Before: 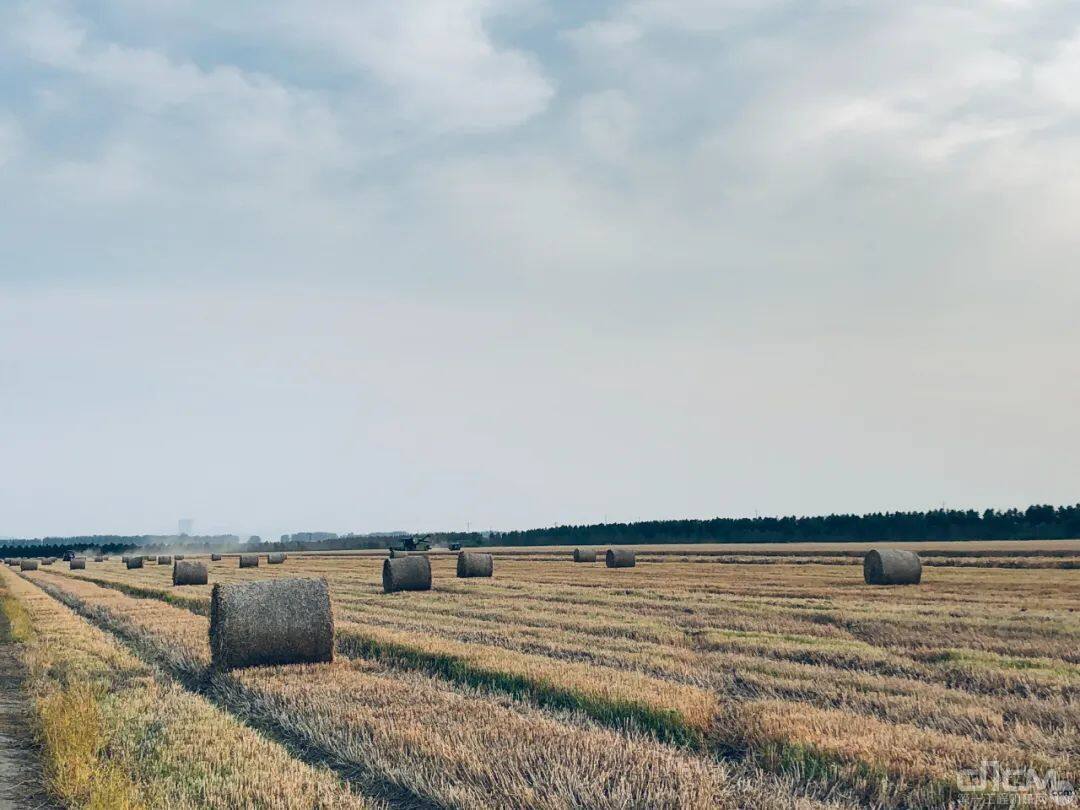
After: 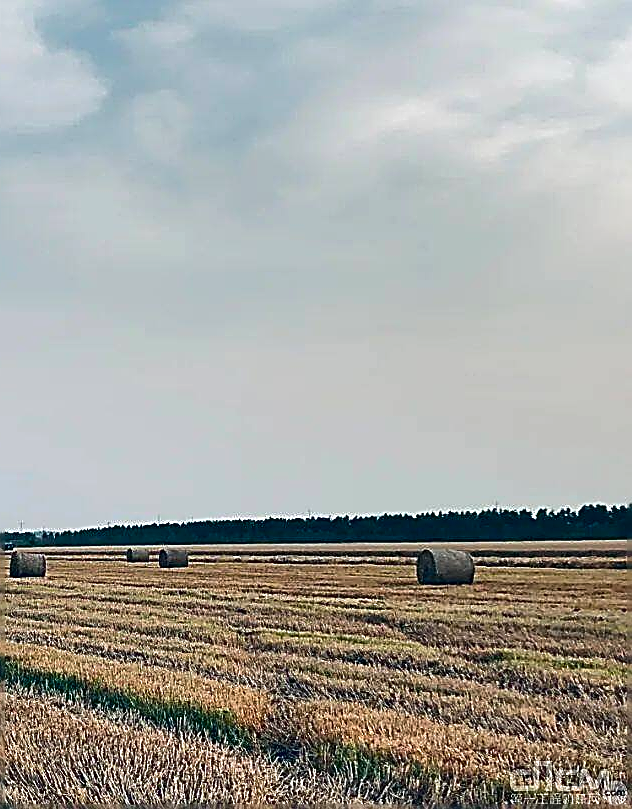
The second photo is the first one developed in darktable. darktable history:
exposure: compensate highlight preservation false
crop: left 41.402%
sharpen: amount 2
contrast brightness saturation: brightness -0.09
